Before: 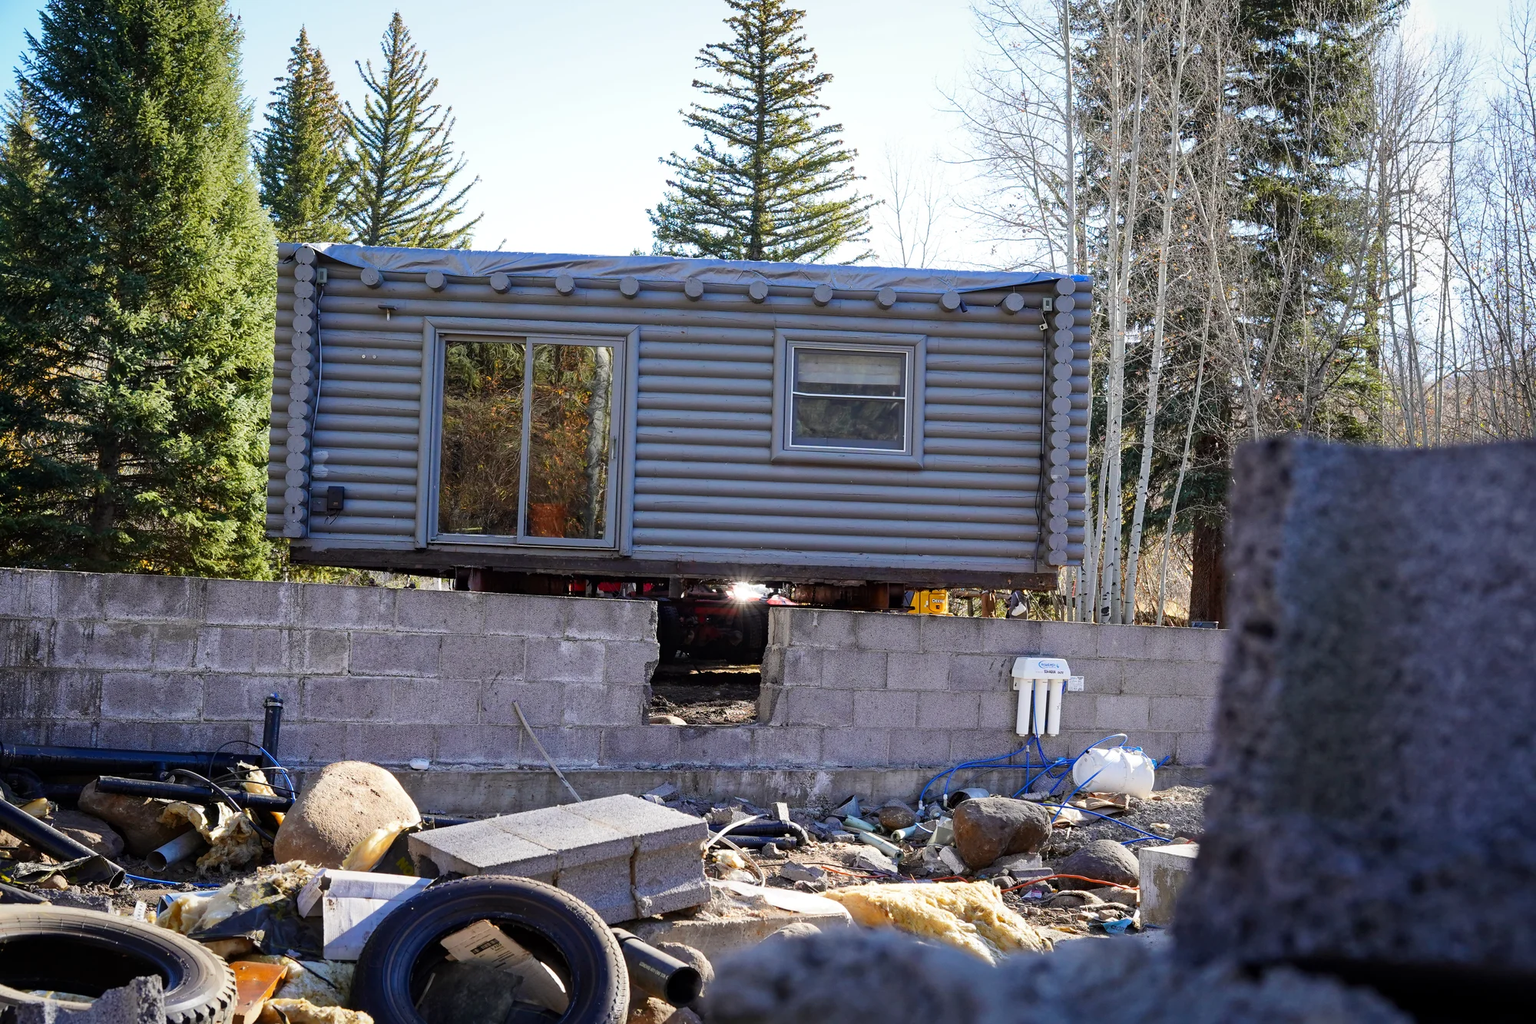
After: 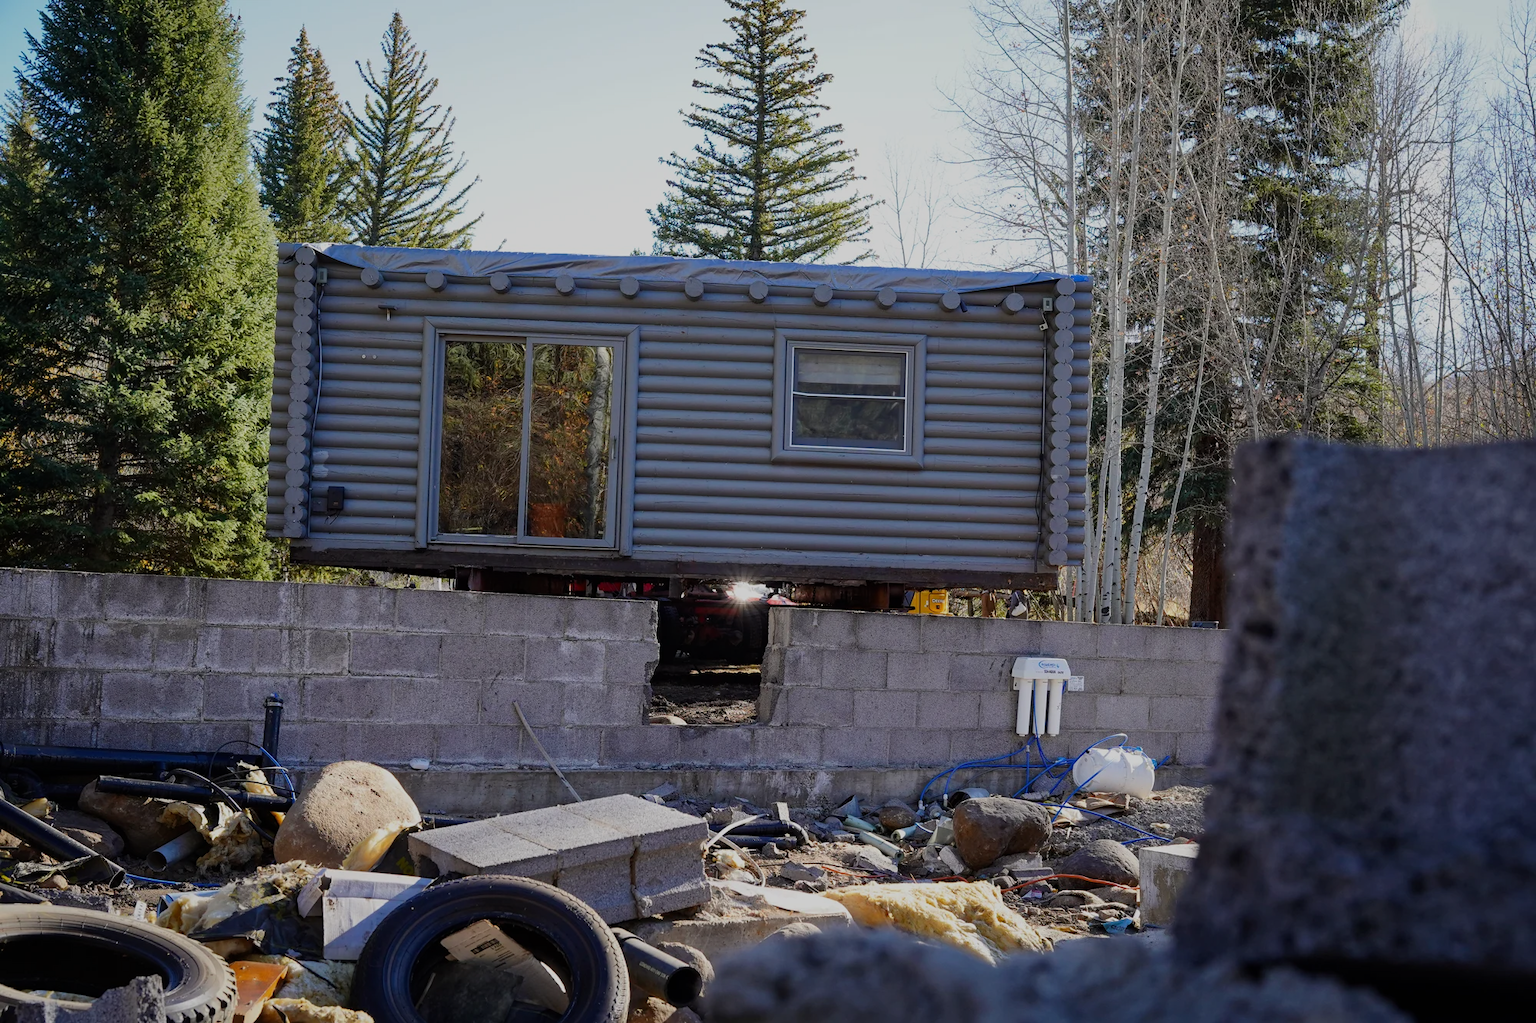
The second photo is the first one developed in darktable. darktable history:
exposure: black level correction 0, exposure -0.709 EV, compensate highlight preservation false
